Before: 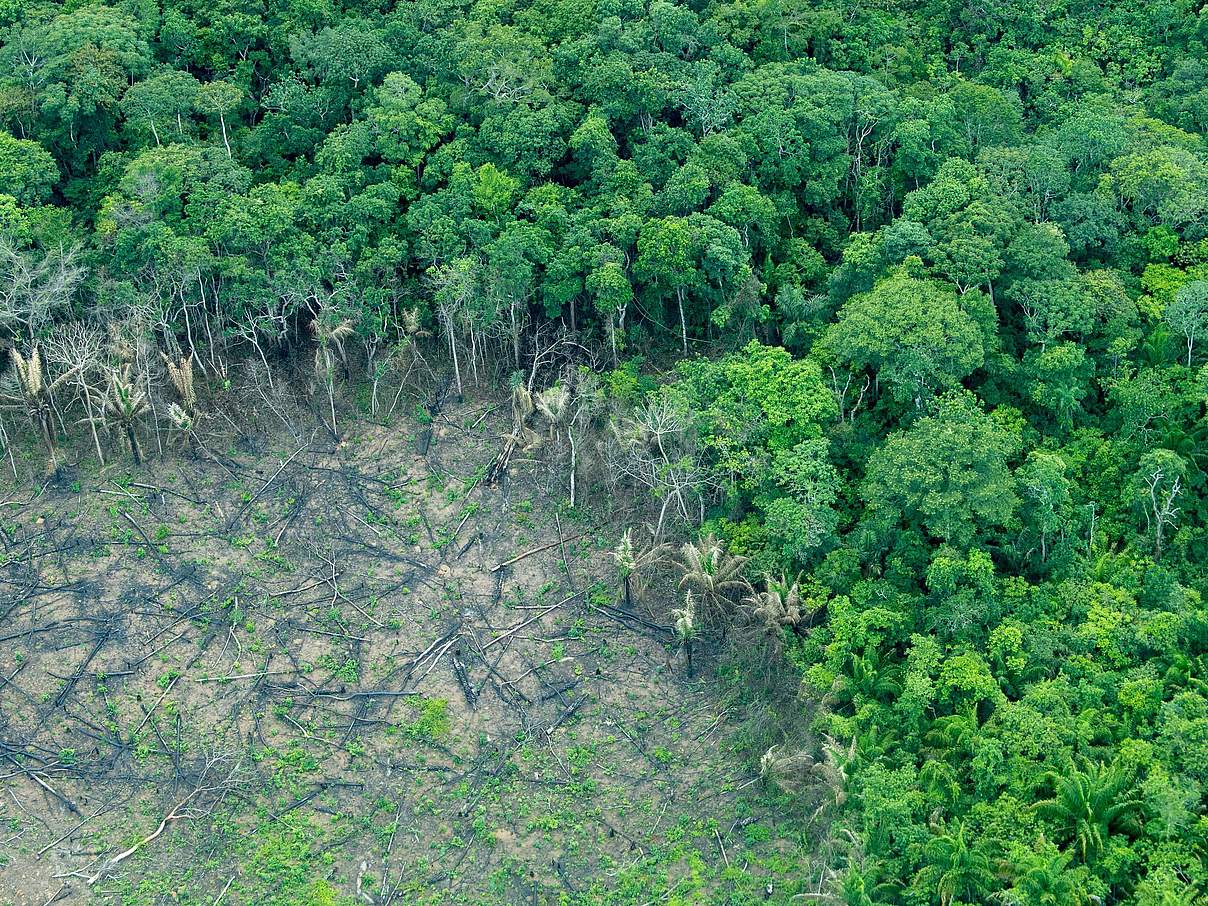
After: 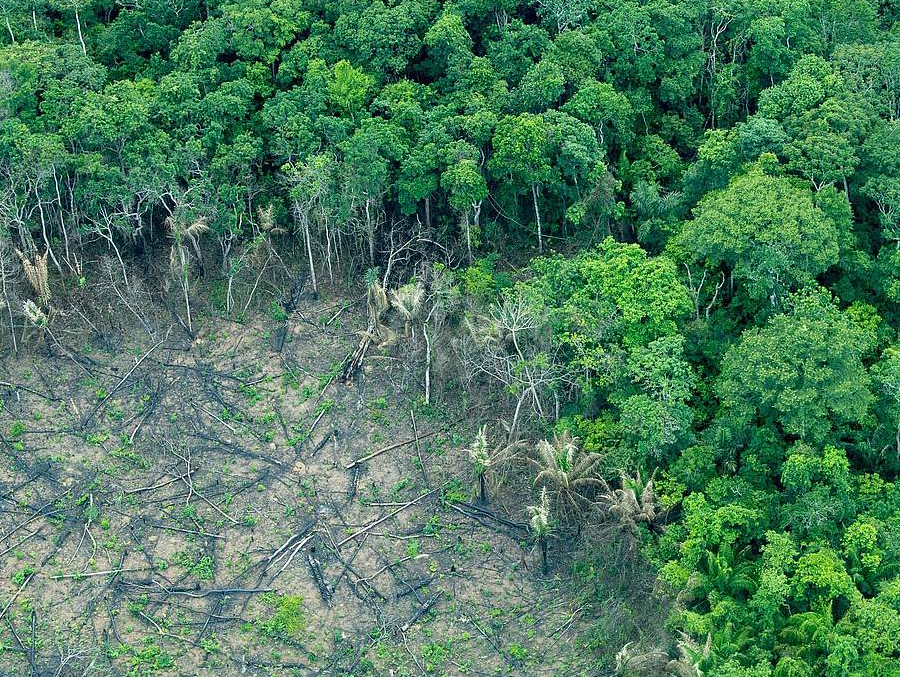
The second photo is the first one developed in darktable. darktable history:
crop and rotate: left 12.084%, top 11.385%, right 13.374%, bottom 13.814%
